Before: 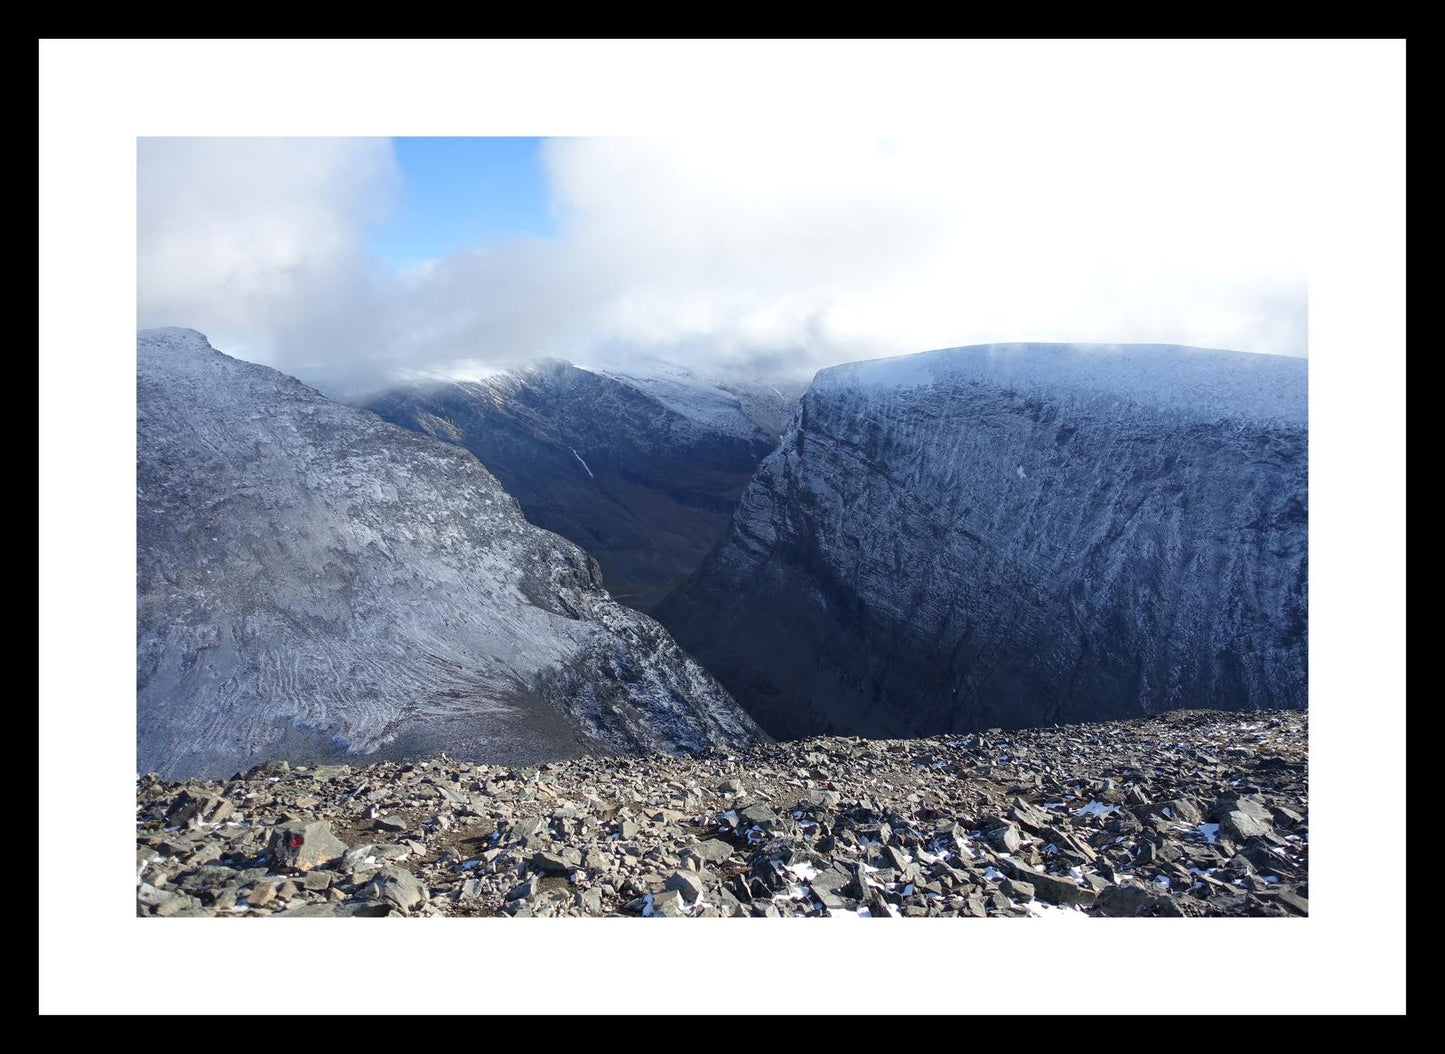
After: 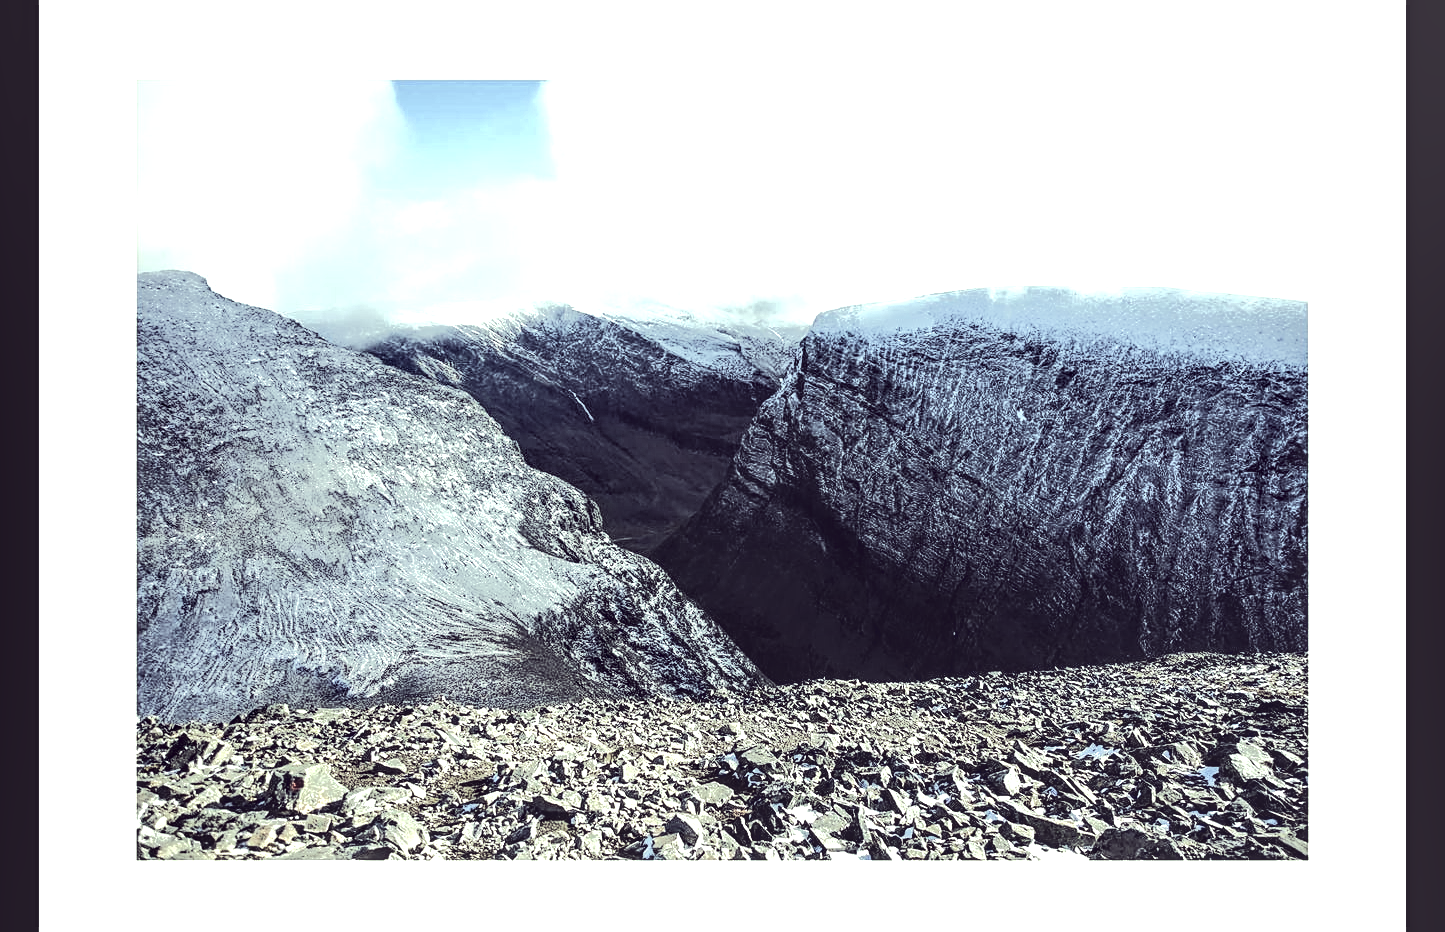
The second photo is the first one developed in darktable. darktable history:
crop and rotate: top 5.574%, bottom 5.934%
tone curve: curves: ch0 [(0, 0) (0.003, 0.011) (0.011, 0.014) (0.025, 0.018) (0.044, 0.023) (0.069, 0.028) (0.1, 0.031) (0.136, 0.039) (0.177, 0.056) (0.224, 0.081) (0.277, 0.129) (0.335, 0.188) (0.399, 0.256) (0.468, 0.367) (0.543, 0.514) (0.623, 0.684) (0.709, 0.785) (0.801, 0.846) (0.898, 0.884) (1, 1)], color space Lab, linked channels, preserve colors none
local contrast: highlights 30%, detail 150%
exposure: black level correction 0, exposure 1.107 EV, compensate highlight preservation false
color correction: highlights a* -20.34, highlights b* 20.95, shadows a* 19.72, shadows b* -20.96, saturation 0.424
sharpen: on, module defaults
color balance rgb: linear chroma grading › global chroma 14.684%, perceptual saturation grading › global saturation 10.507%, perceptual brilliance grading › global brilliance 1.994%, perceptual brilliance grading › highlights -3.763%, global vibrance 16.659%, saturation formula JzAzBz (2021)
